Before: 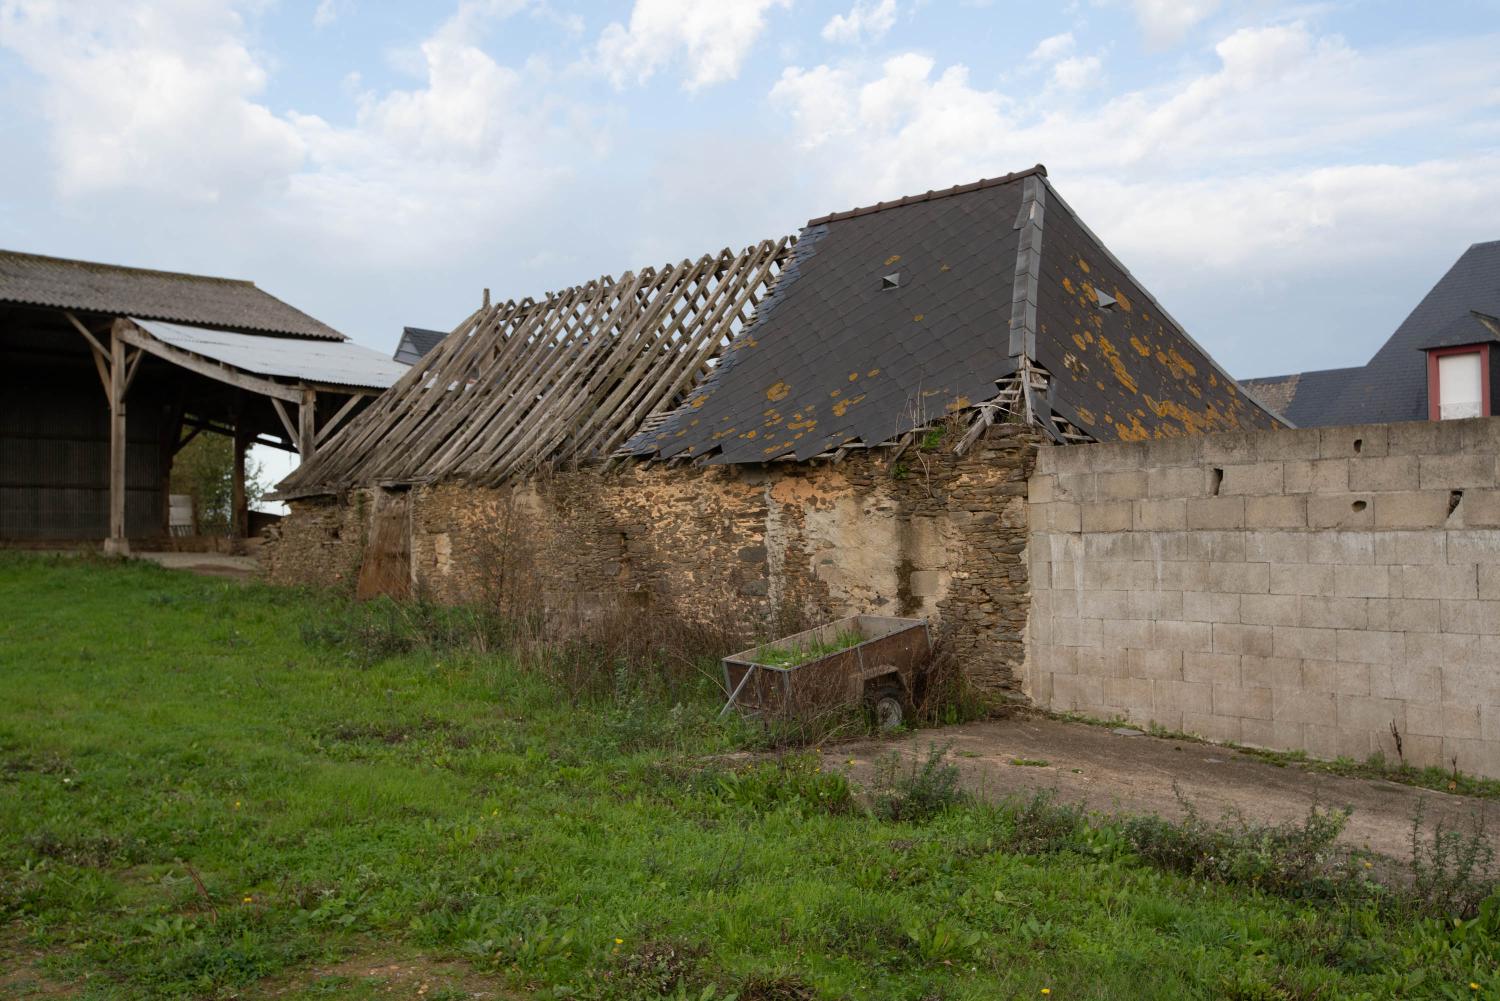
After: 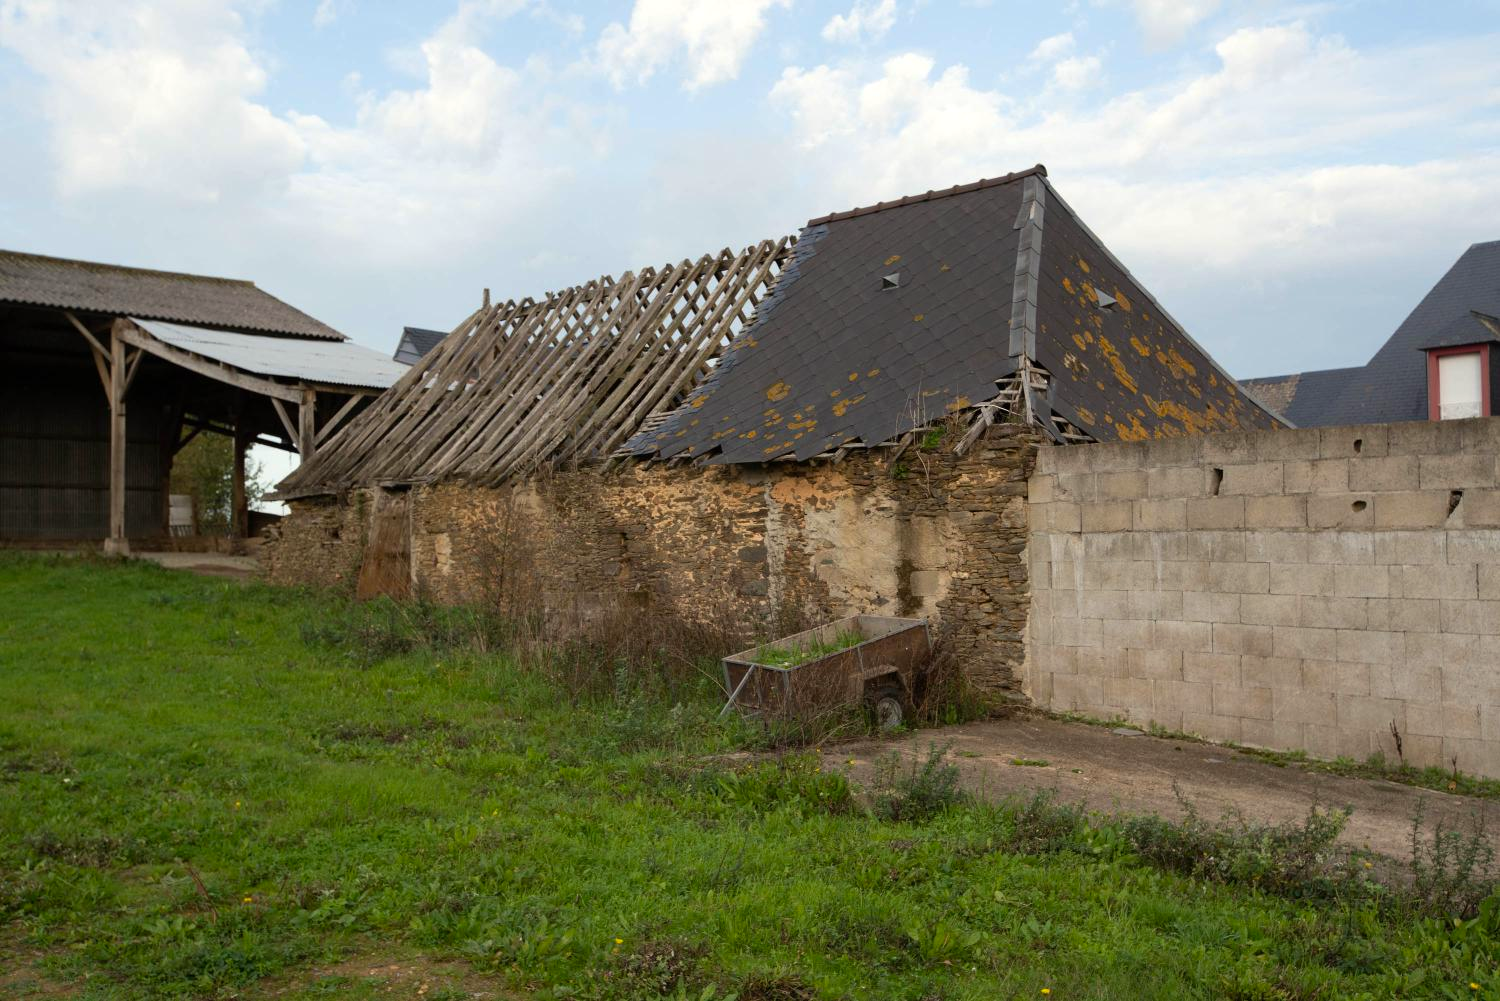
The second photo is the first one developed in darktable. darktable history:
color balance rgb: highlights gain › luminance 5.701%, highlights gain › chroma 1.282%, highlights gain › hue 91.66°, perceptual saturation grading › global saturation 0.98%, global vibrance 20%
